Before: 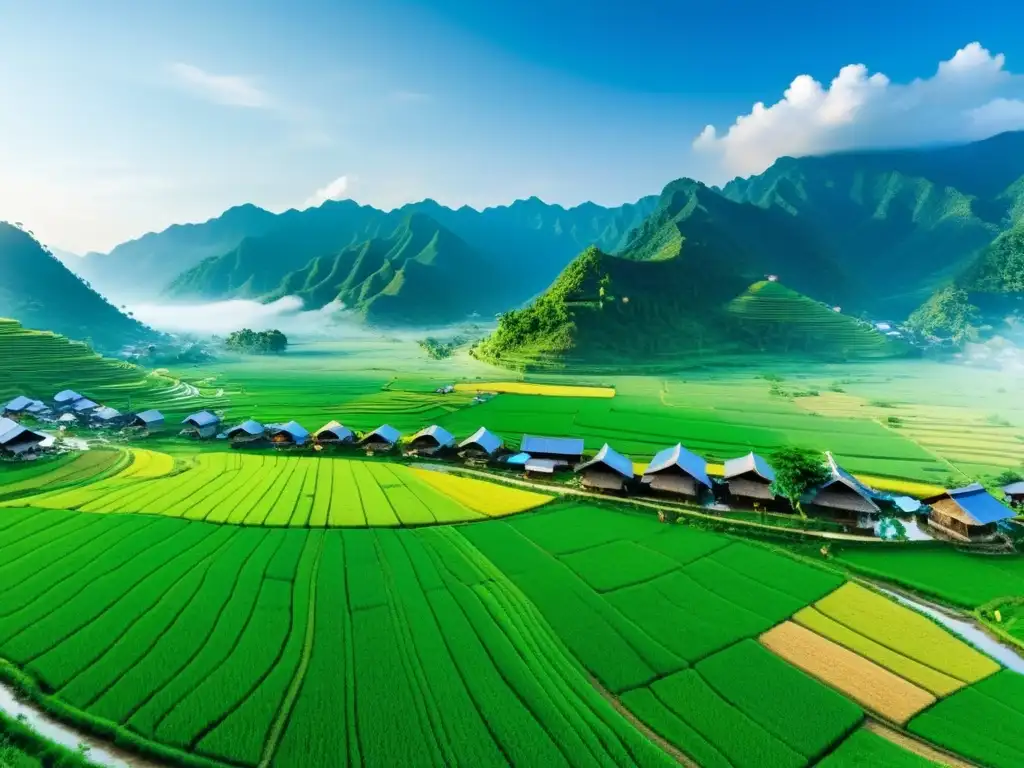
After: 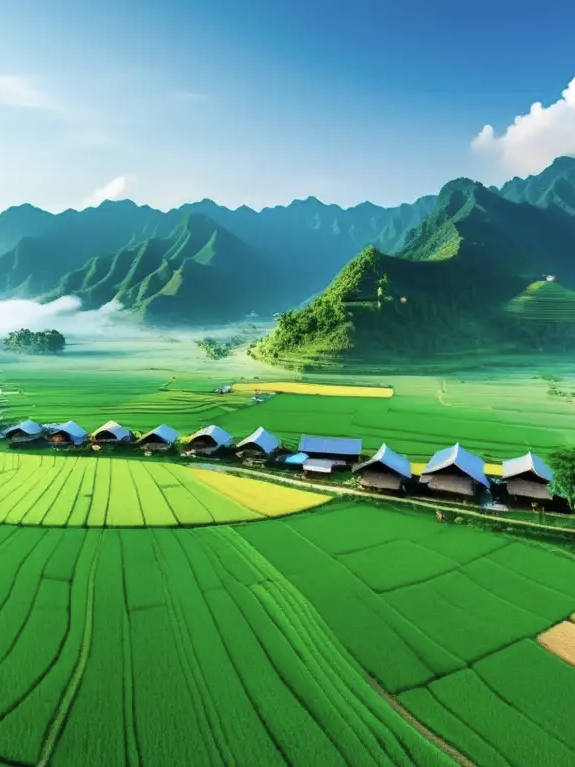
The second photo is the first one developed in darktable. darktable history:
shadows and highlights: shadows 1.77, highlights 39.63
contrast brightness saturation: saturation -0.167
crop: left 21.732%, right 22.047%, bottom 0.008%
